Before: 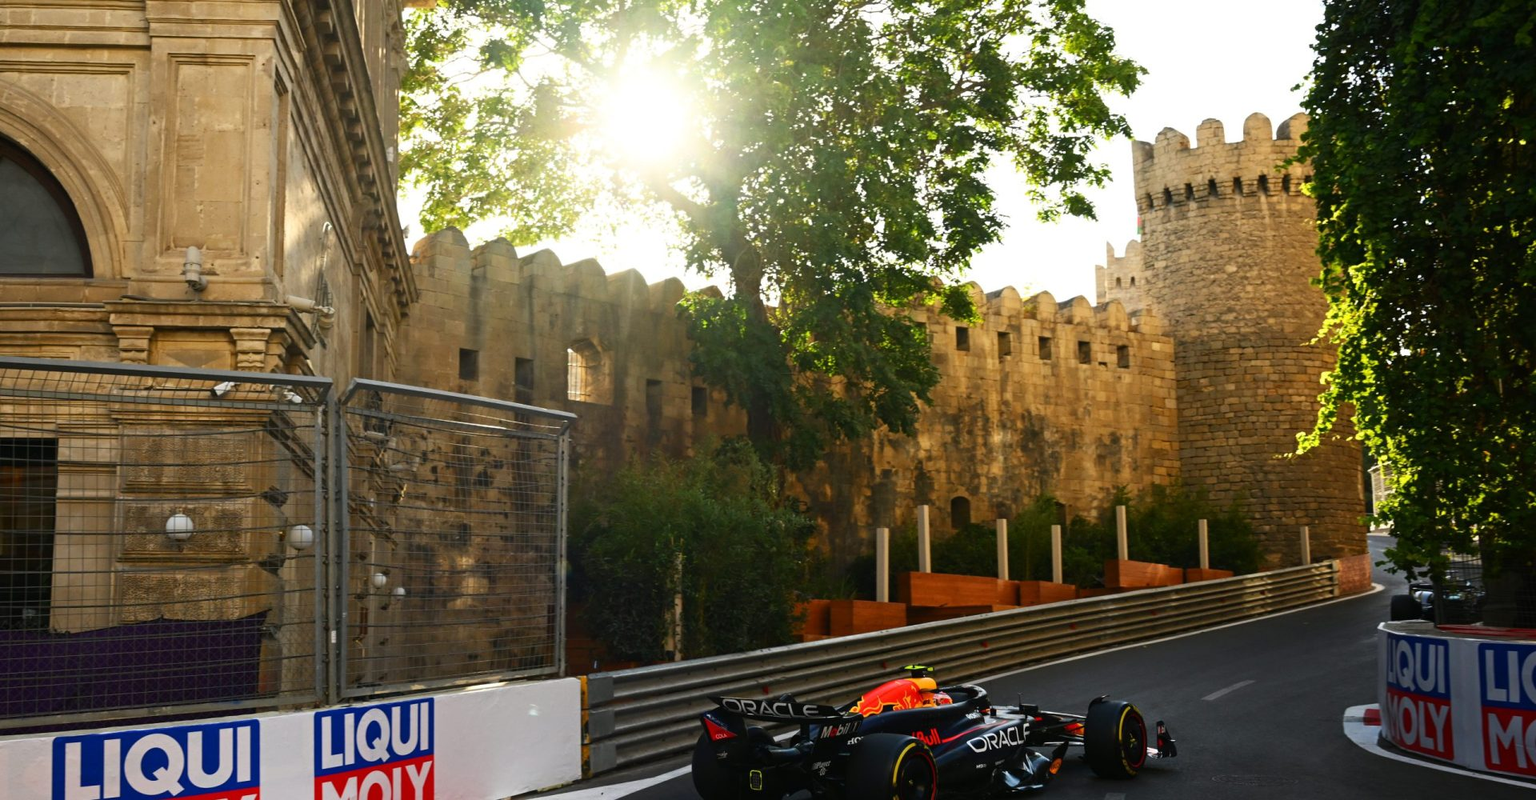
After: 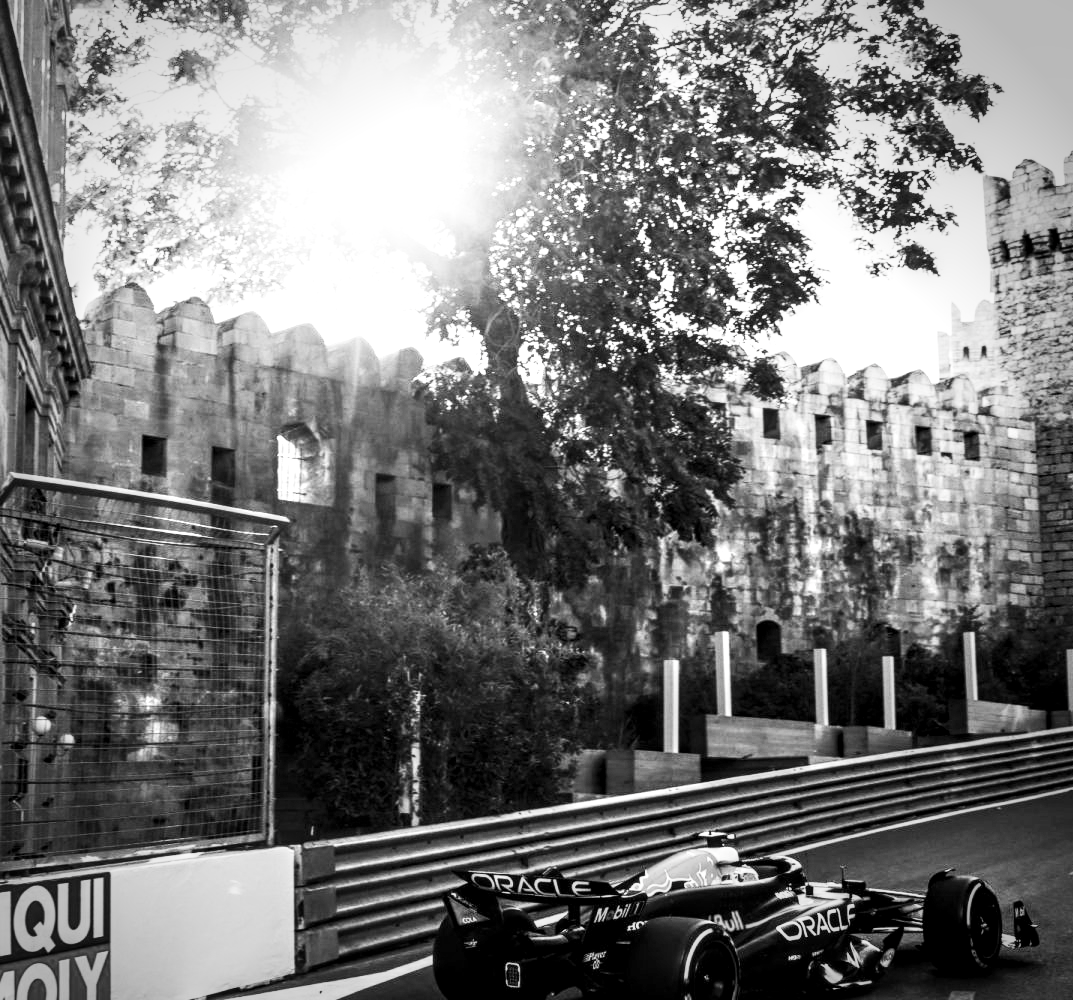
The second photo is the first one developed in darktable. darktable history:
shadows and highlights: shadows 58.37, soften with gaussian
vignetting: fall-off start 73.31%, saturation -0.019
filmic rgb: black relative exposure -7.65 EV, white relative exposure 4.56 EV, hardness 3.61, add noise in highlights 0.001, preserve chrominance no, color science v3 (2019), use custom middle-gray values true, contrast in highlights soft
crop and rotate: left 22.515%, right 21.575%
local contrast: detail 160%
contrast brightness saturation: contrast 0.525, brightness 0.47, saturation -0.998
